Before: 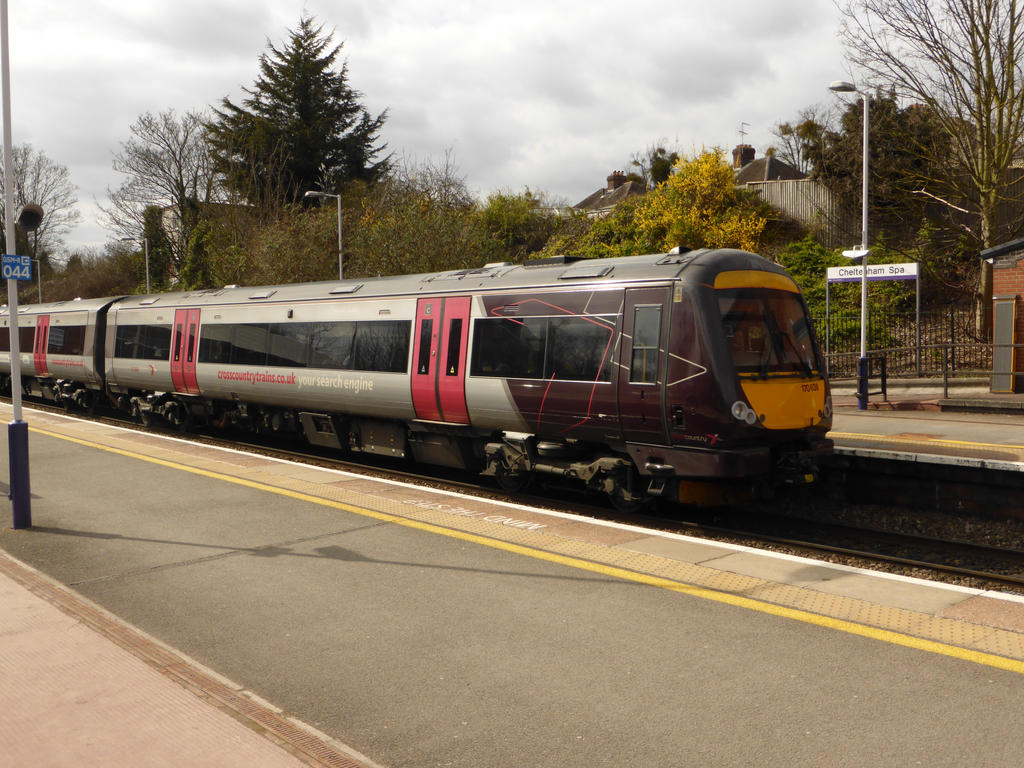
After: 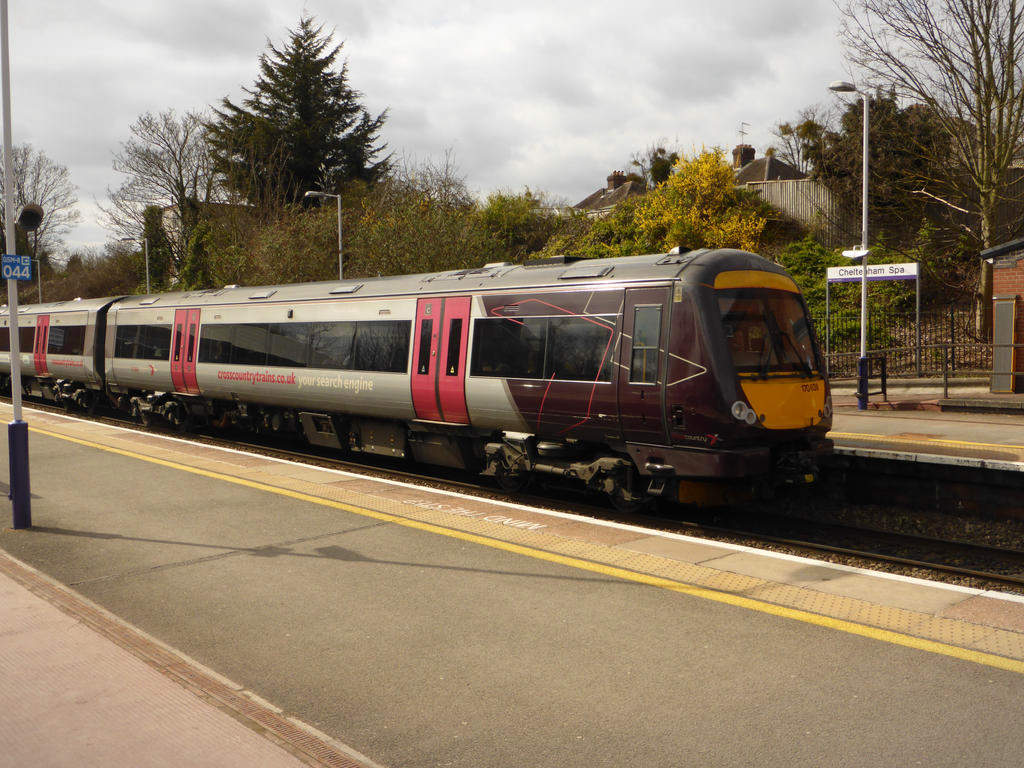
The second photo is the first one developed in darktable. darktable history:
vignetting: fall-off start 97.79%, fall-off radius 99.96%, width/height ratio 1.369
velvia: strength 14.52%
